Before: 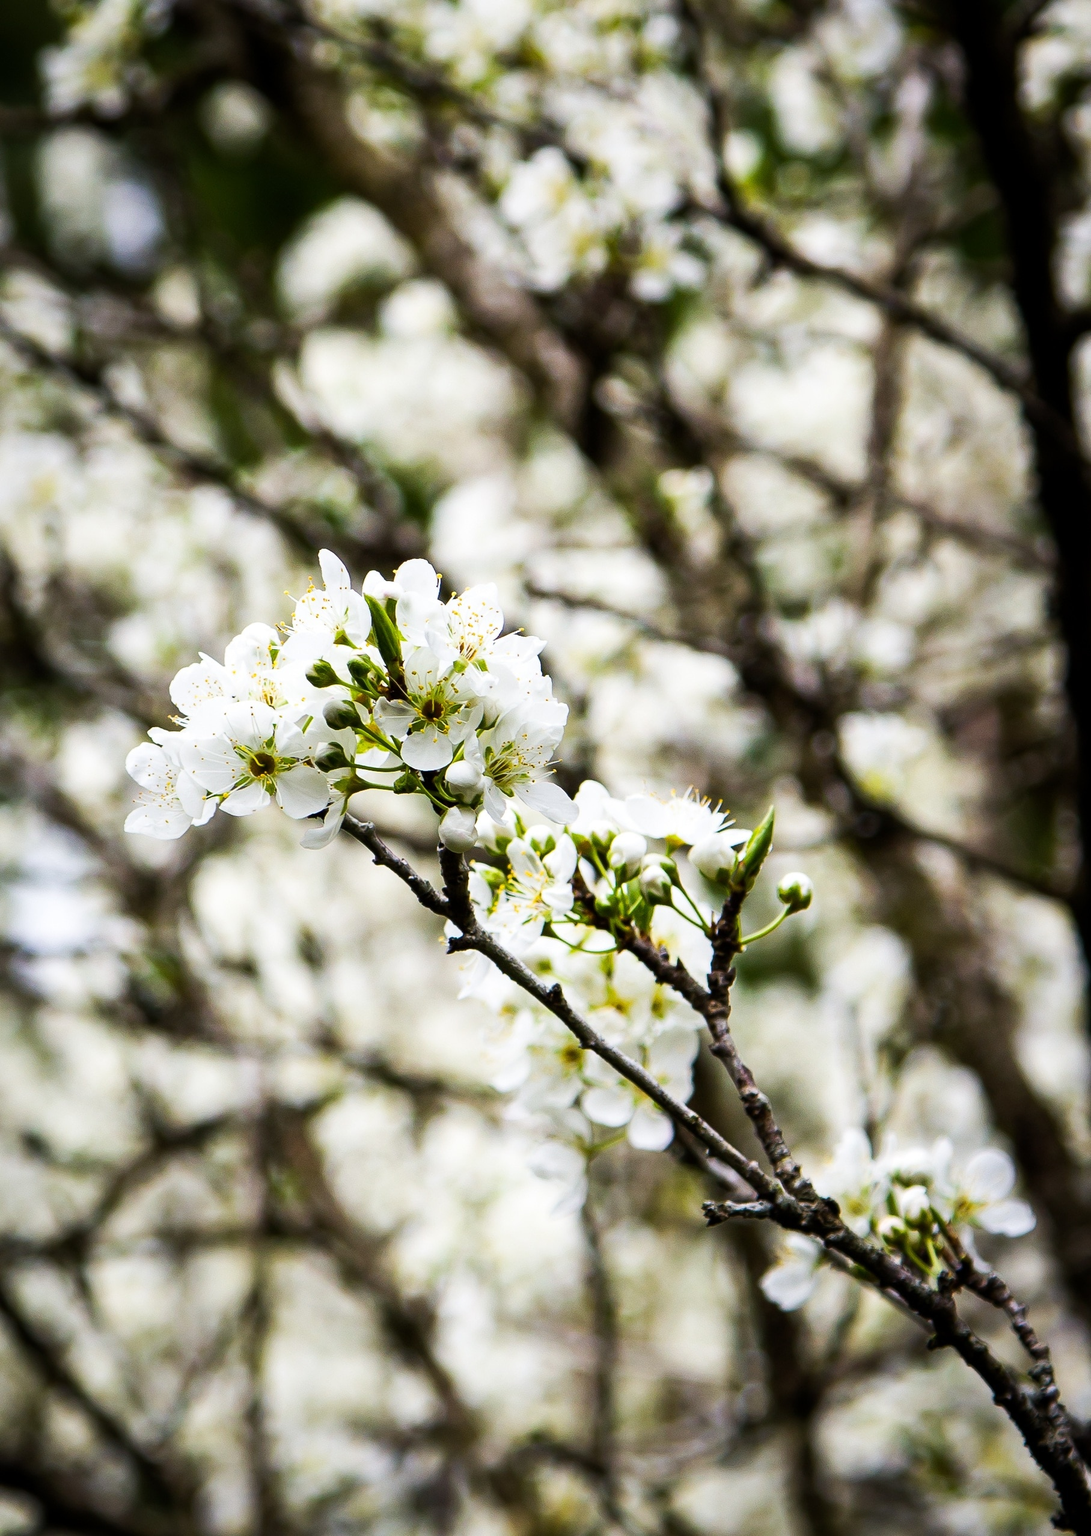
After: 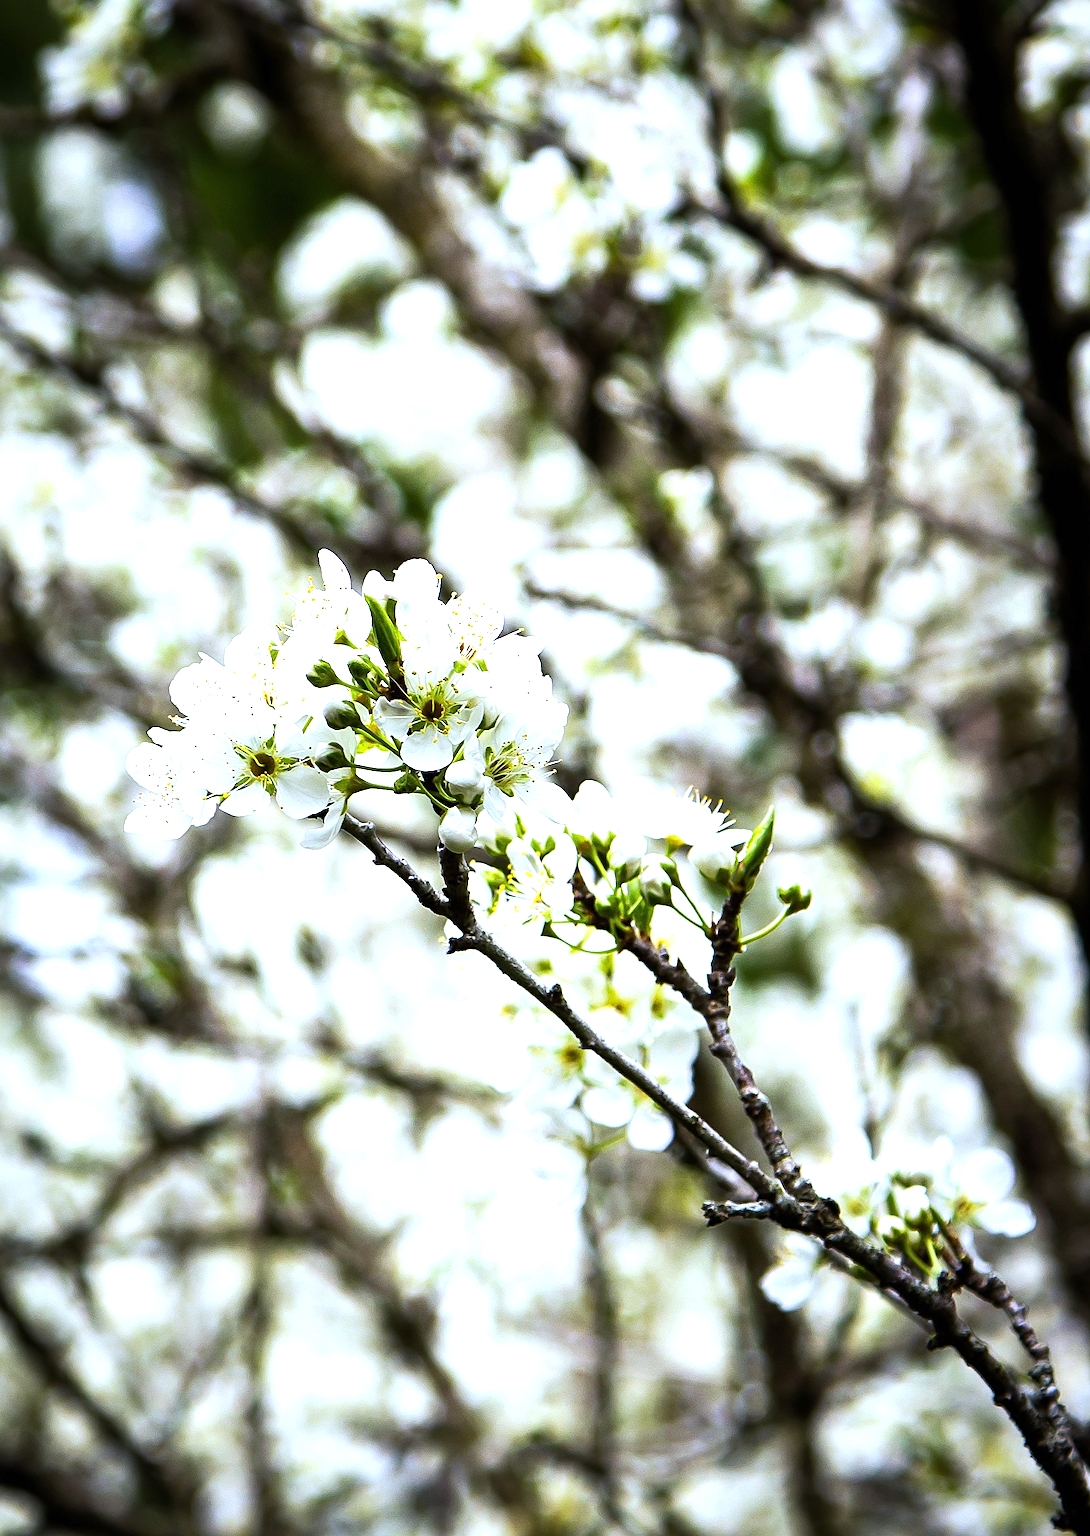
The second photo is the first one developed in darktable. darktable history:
exposure: black level correction 0, exposure 0.7 EV, compensate exposure bias true, compensate highlight preservation false
sharpen: on, module defaults
white balance: red 0.924, blue 1.095
